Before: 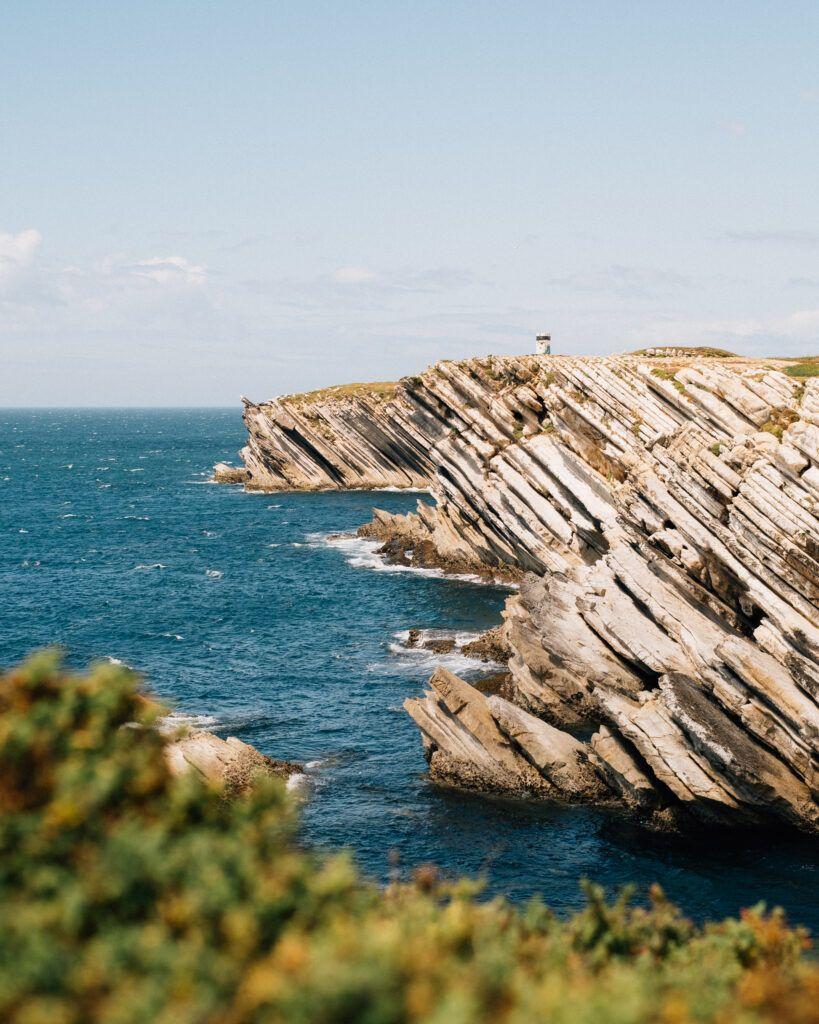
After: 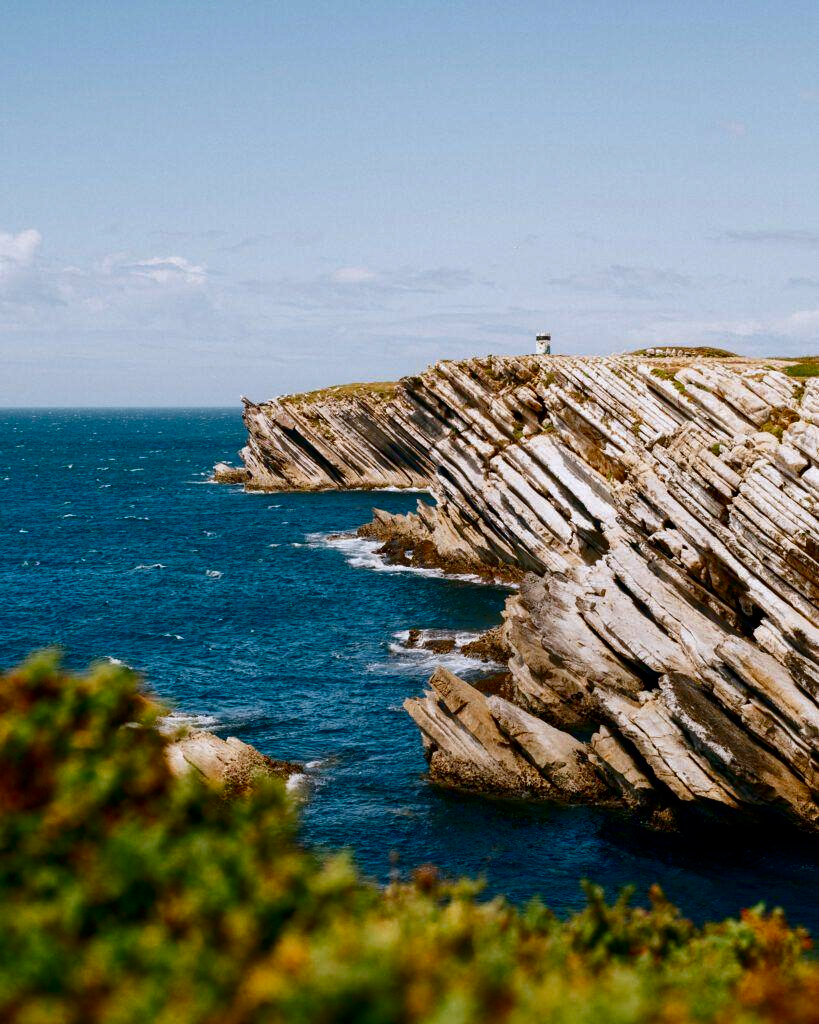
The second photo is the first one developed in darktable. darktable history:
contrast brightness saturation: brightness -0.251, saturation 0.205
color balance rgb: highlights gain › luminance 16.862%, highlights gain › chroma 2.866%, highlights gain › hue 260.09°, perceptual saturation grading › global saturation 14.14%, perceptual saturation grading › highlights -25.266%, perceptual saturation grading › shadows 25.247%, global vibrance 9.862%
exposure: black level correction 0.002, exposure -0.205 EV, compensate highlight preservation false
shadows and highlights: shadows 36.37, highlights -26.67, soften with gaussian
